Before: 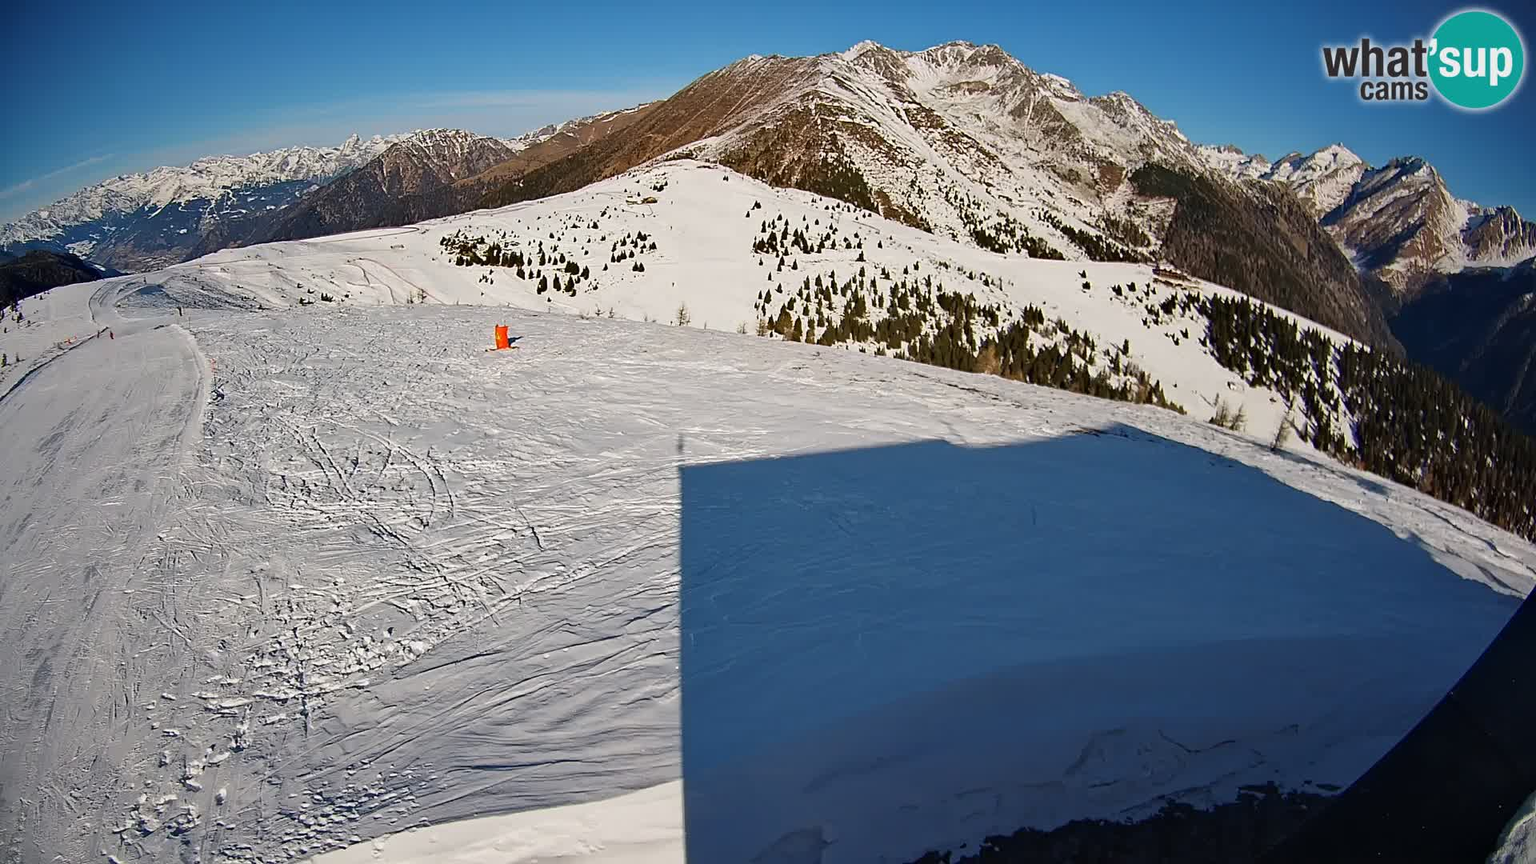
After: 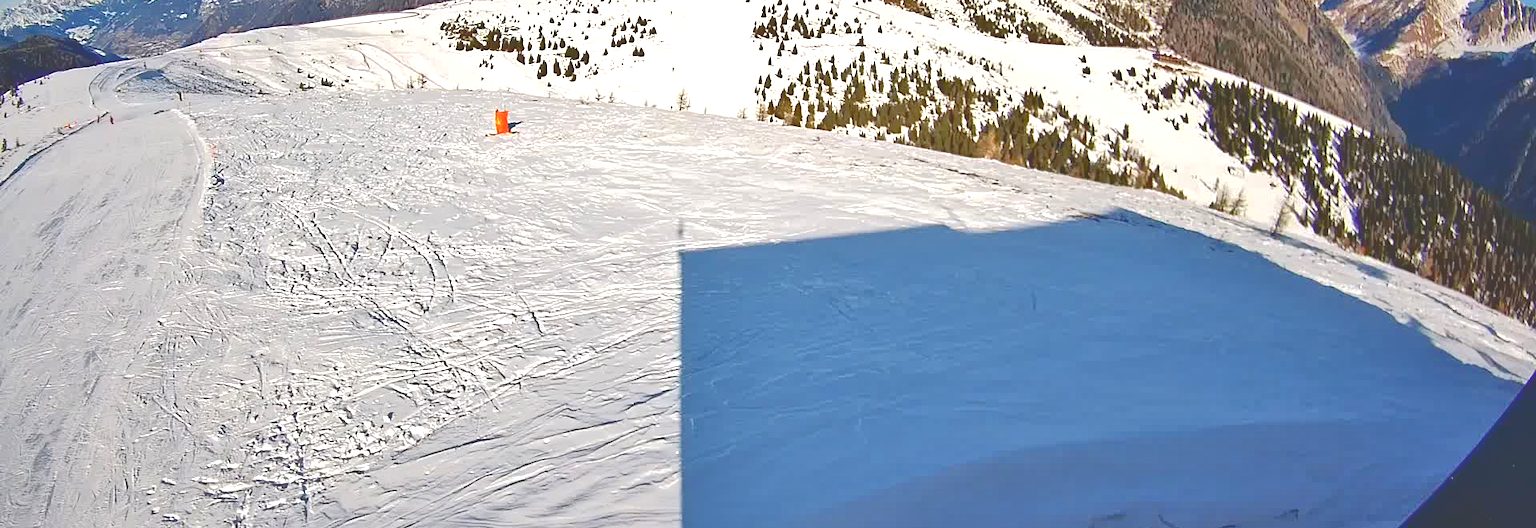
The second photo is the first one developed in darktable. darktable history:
tone equalizer: -7 EV 0.151 EV, -6 EV 0.569 EV, -5 EV 1.16 EV, -4 EV 1.35 EV, -3 EV 1.18 EV, -2 EV 0.6 EV, -1 EV 0.147 EV
crop and rotate: top 24.912%, bottom 13.928%
tone curve: curves: ch0 [(0, 0) (0.003, 0.241) (0.011, 0.241) (0.025, 0.242) (0.044, 0.246) (0.069, 0.25) (0.1, 0.251) (0.136, 0.256) (0.177, 0.275) (0.224, 0.293) (0.277, 0.326) (0.335, 0.38) (0.399, 0.449) (0.468, 0.525) (0.543, 0.606) (0.623, 0.683) (0.709, 0.751) (0.801, 0.824) (0.898, 0.871) (1, 1)], color space Lab, independent channels, preserve colors none
exposure: exposure 0.742 EV, compensate highlight preservation false
